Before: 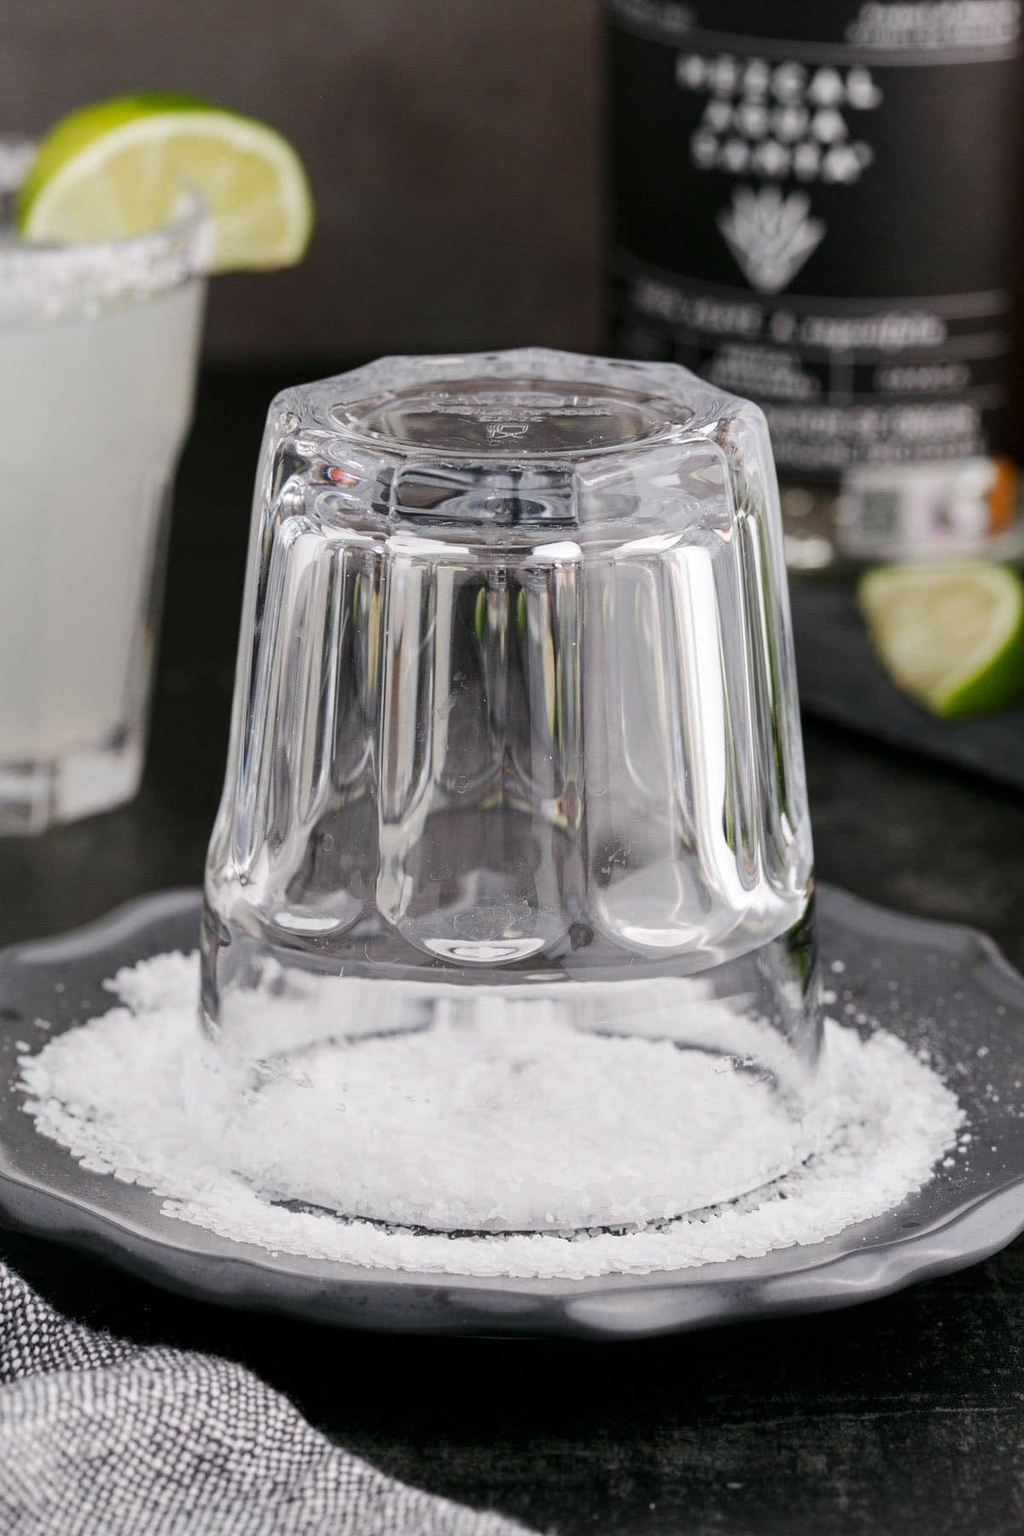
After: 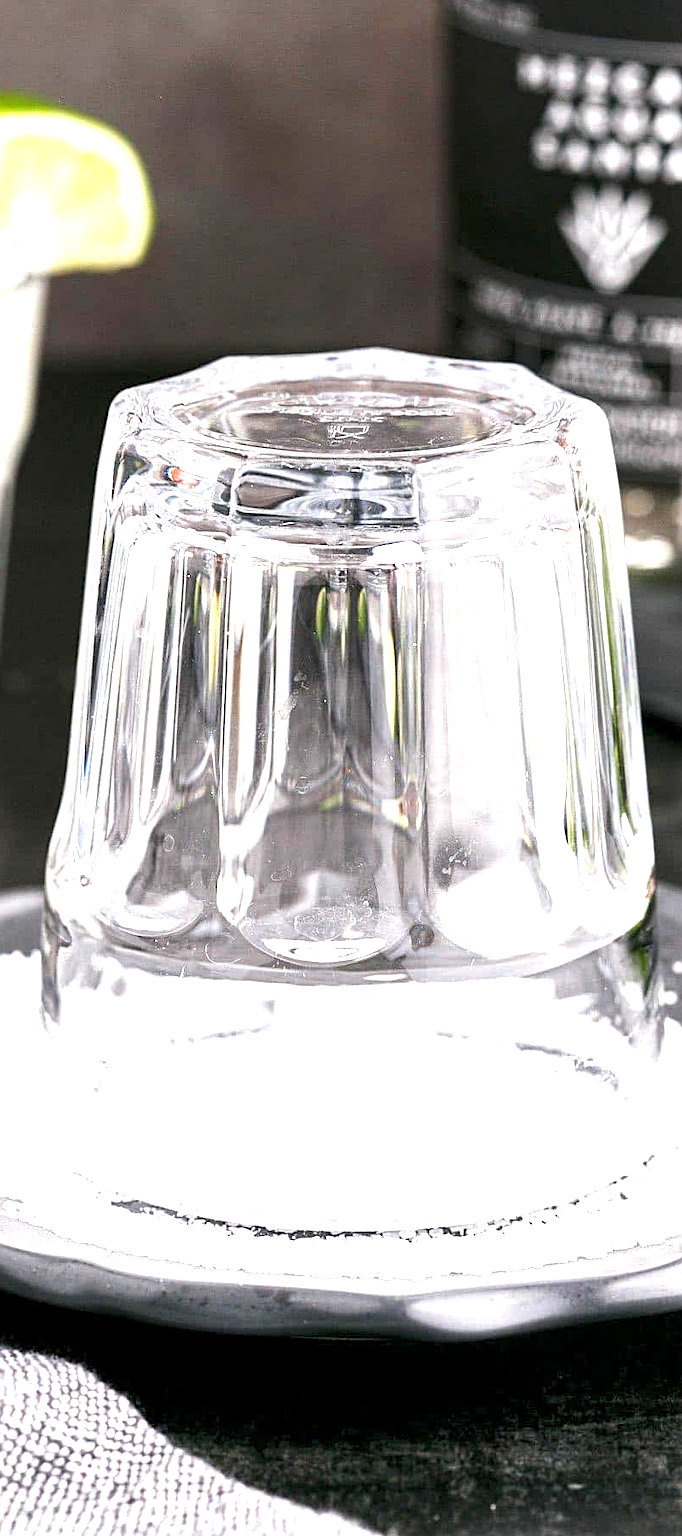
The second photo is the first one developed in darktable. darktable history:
local contrast: highlights 103%, shadows 102%, detail 119%, midtone range 0.2
crop and rotate: left 15.59%, right 17.751%
exposure: black level correction 0, exposure 1.461 EV, compensate highlight preservation false
sharpen: on, module defaults
